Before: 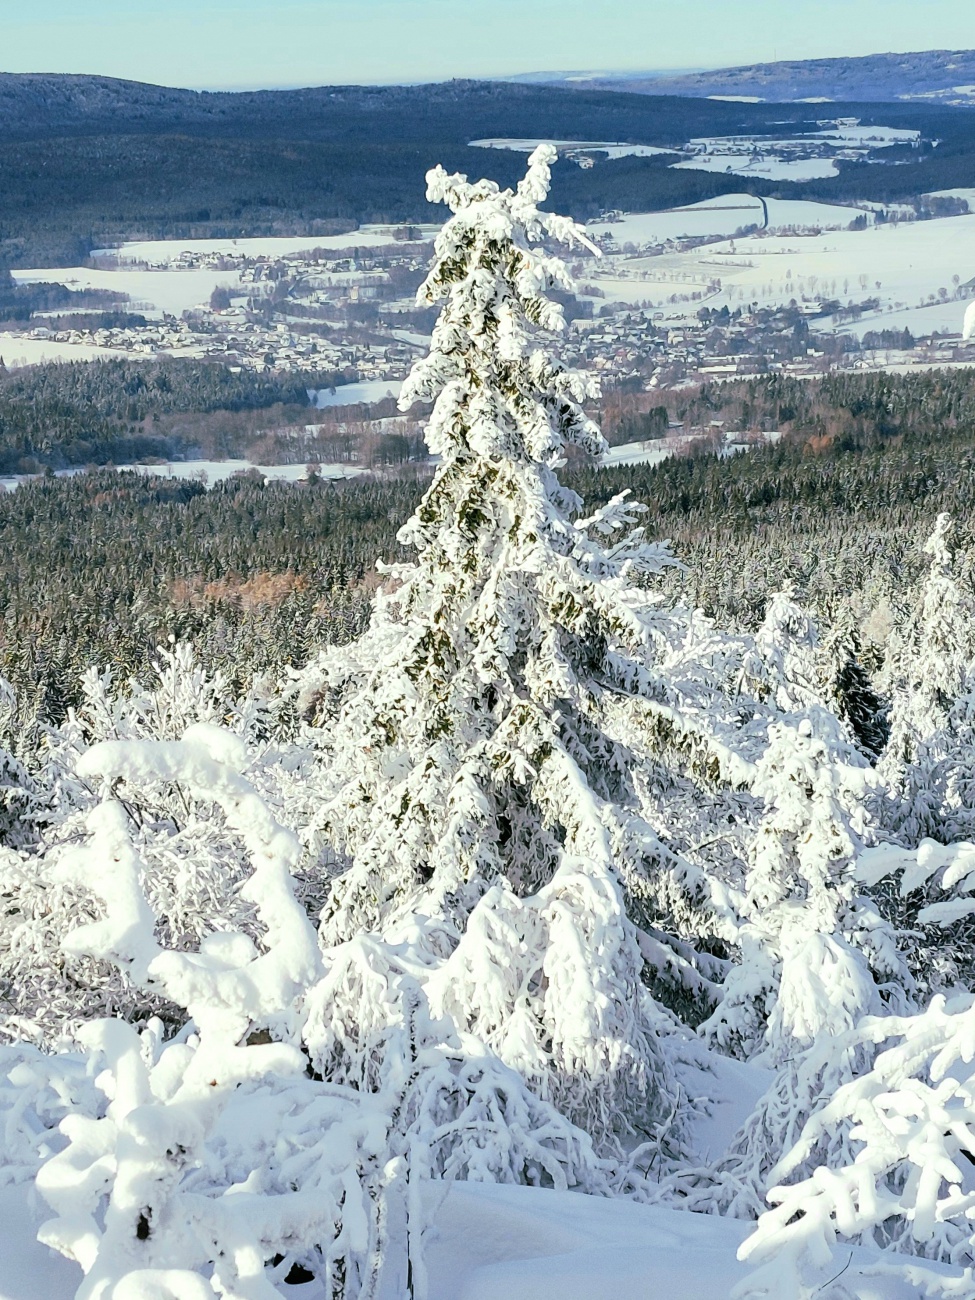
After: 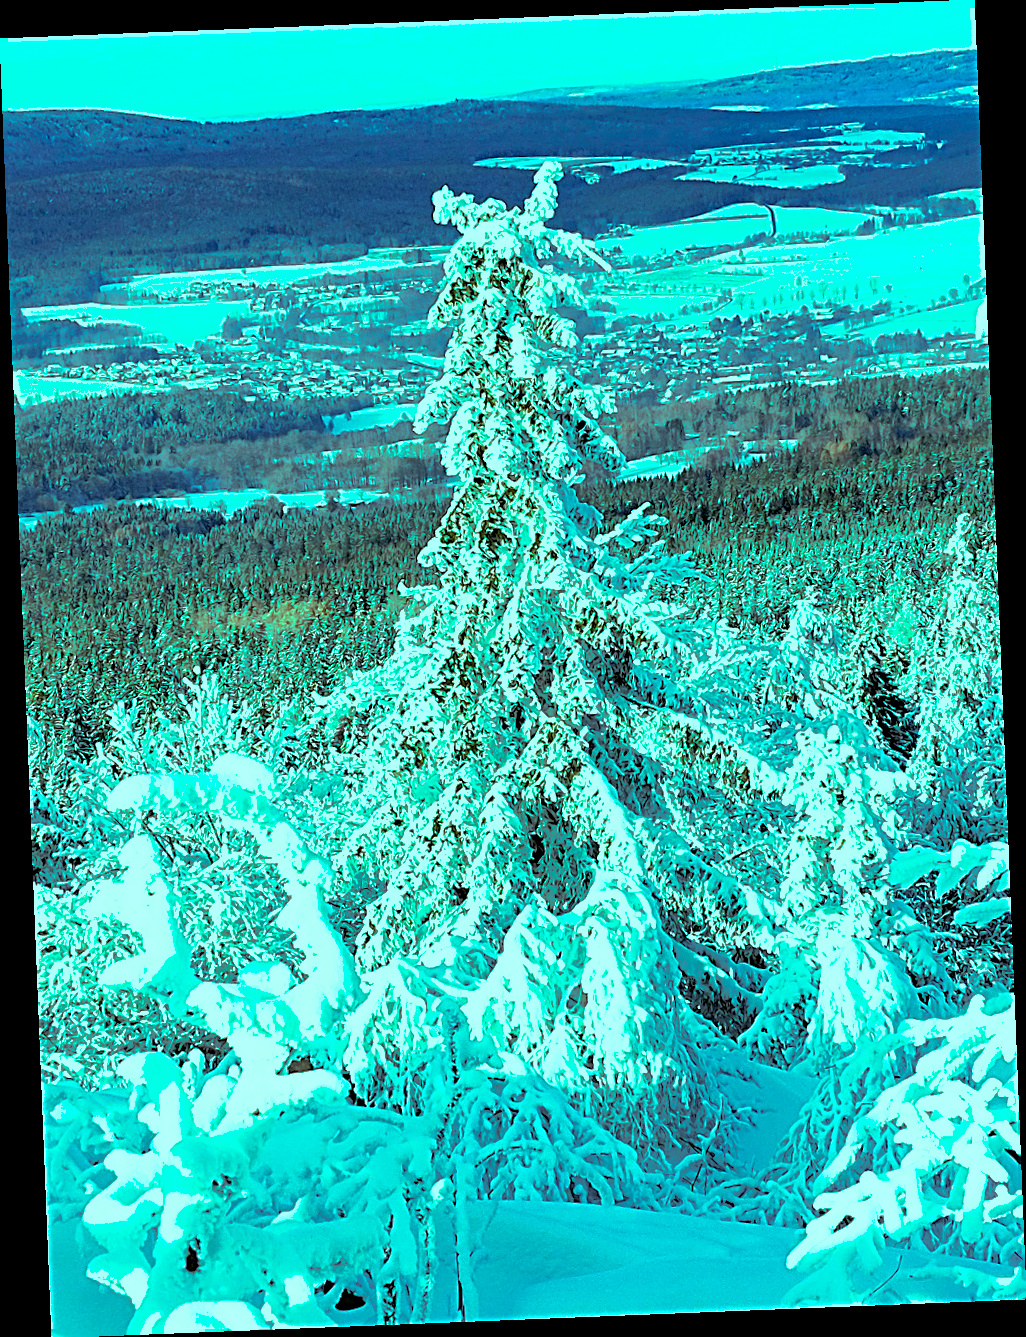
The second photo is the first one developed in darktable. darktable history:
rotate and perspective: rotation -2.29°, automatic cropping off
color balance rgb: shadows lift › luminance 0.49%, shadows lift › chroma 6.83%, shadows lift › hue 300.29°, power › hue 208.98°, highlights gain › luminance 20.24%, highlights gain › chroma 13.17%, highlights gain › hue 173.85°, perceptual saturation grading › global saturation 18.05%
sharpen: radius 3.025, amount 0.757
shadows and highlights: on, module defaults
